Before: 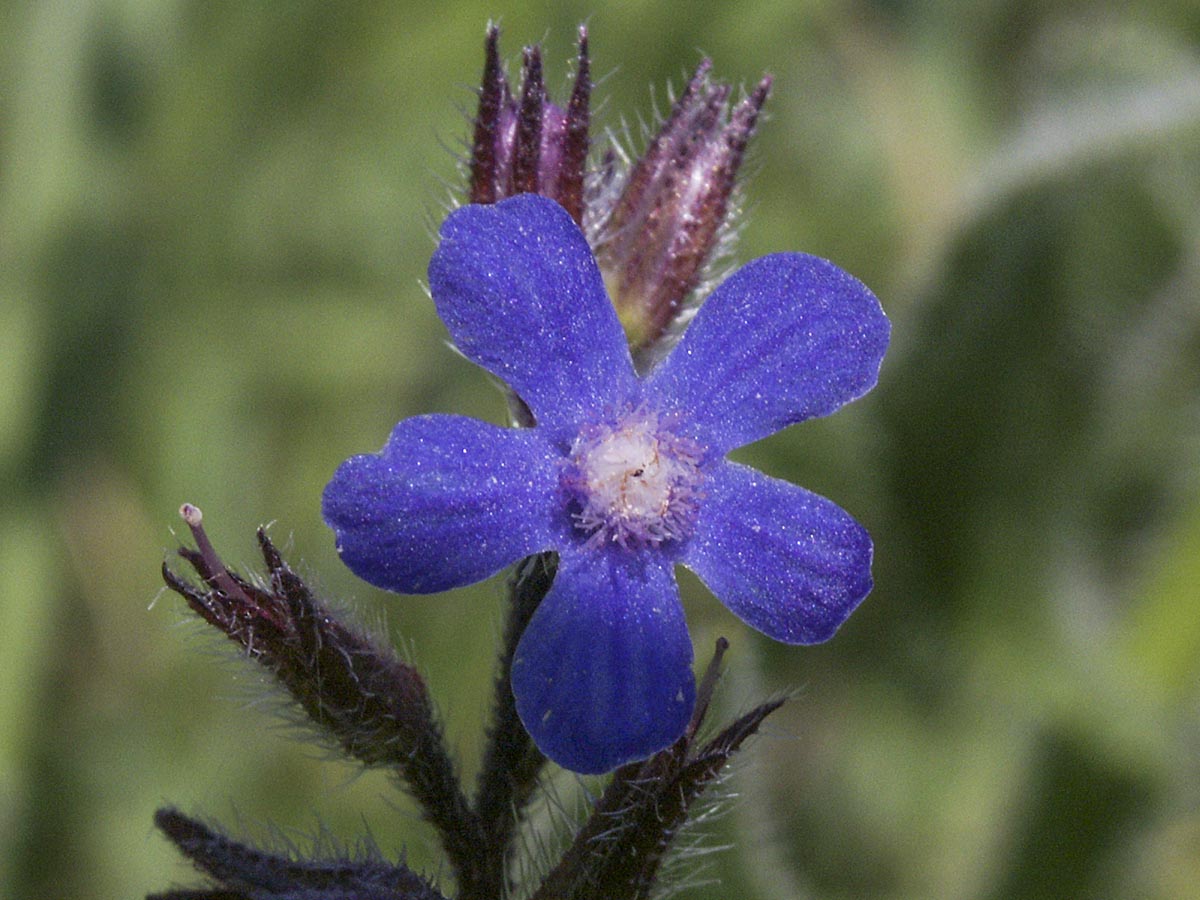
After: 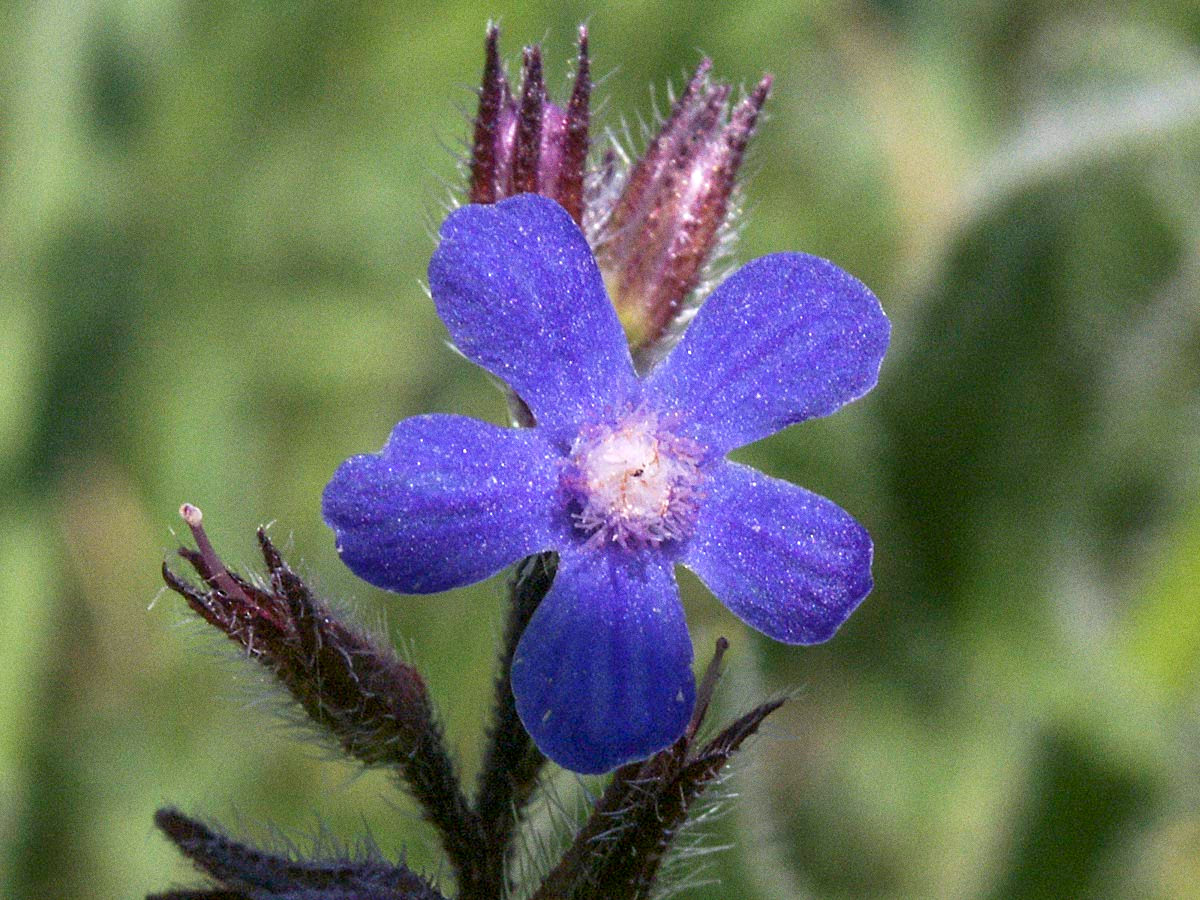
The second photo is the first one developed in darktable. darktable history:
exposure: black level correction 0.001, exposure 0.5 EV, compensate exposure bias true, compensate highlight preservation false
grain: coarseness 0.09 ISO
